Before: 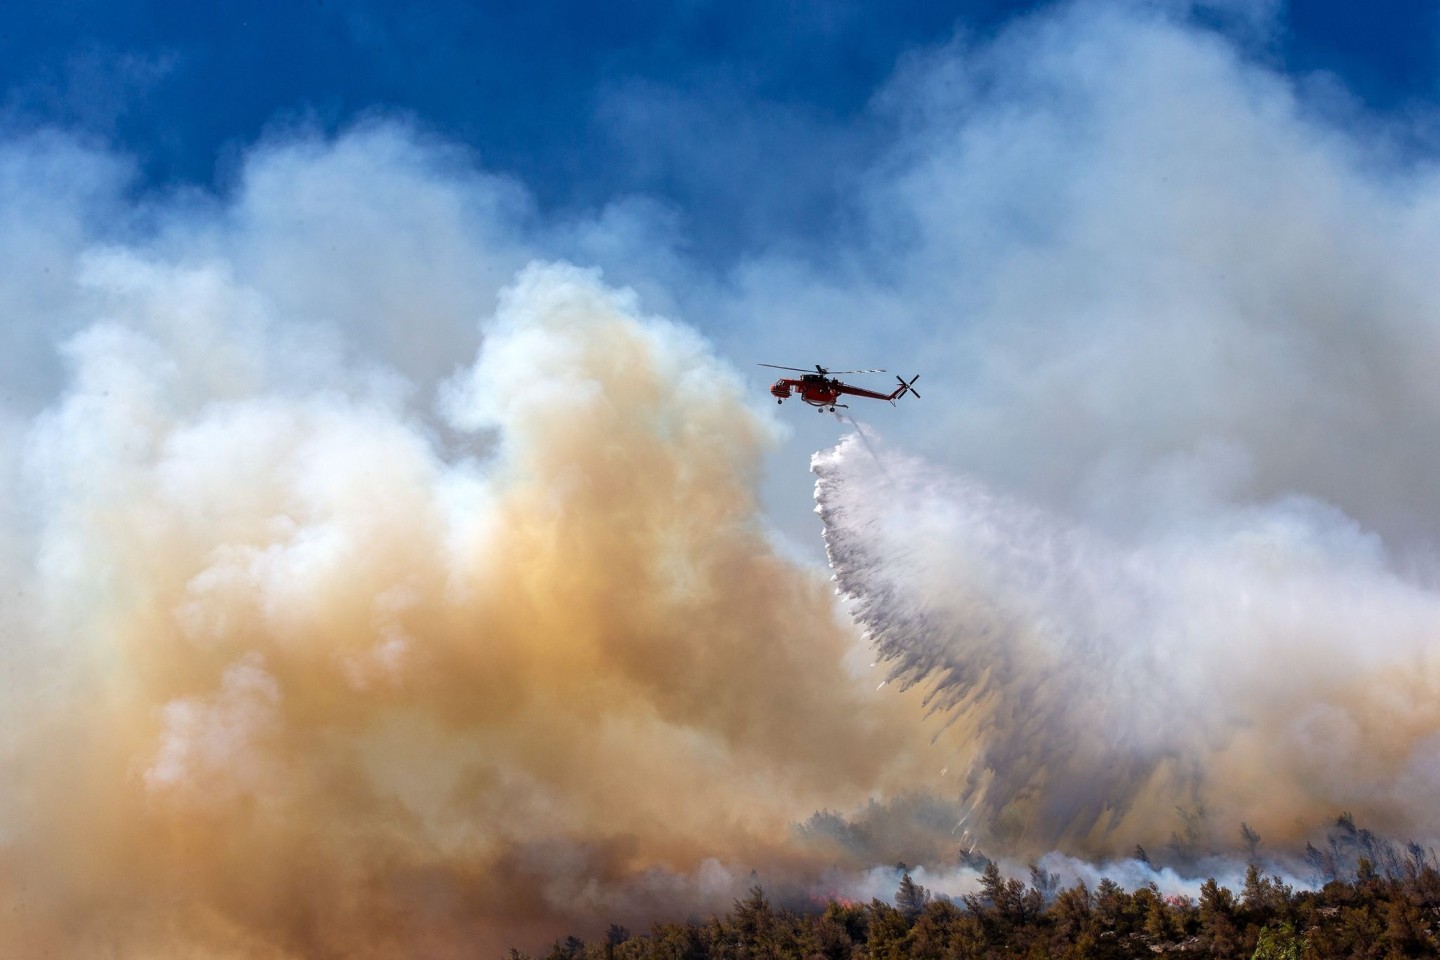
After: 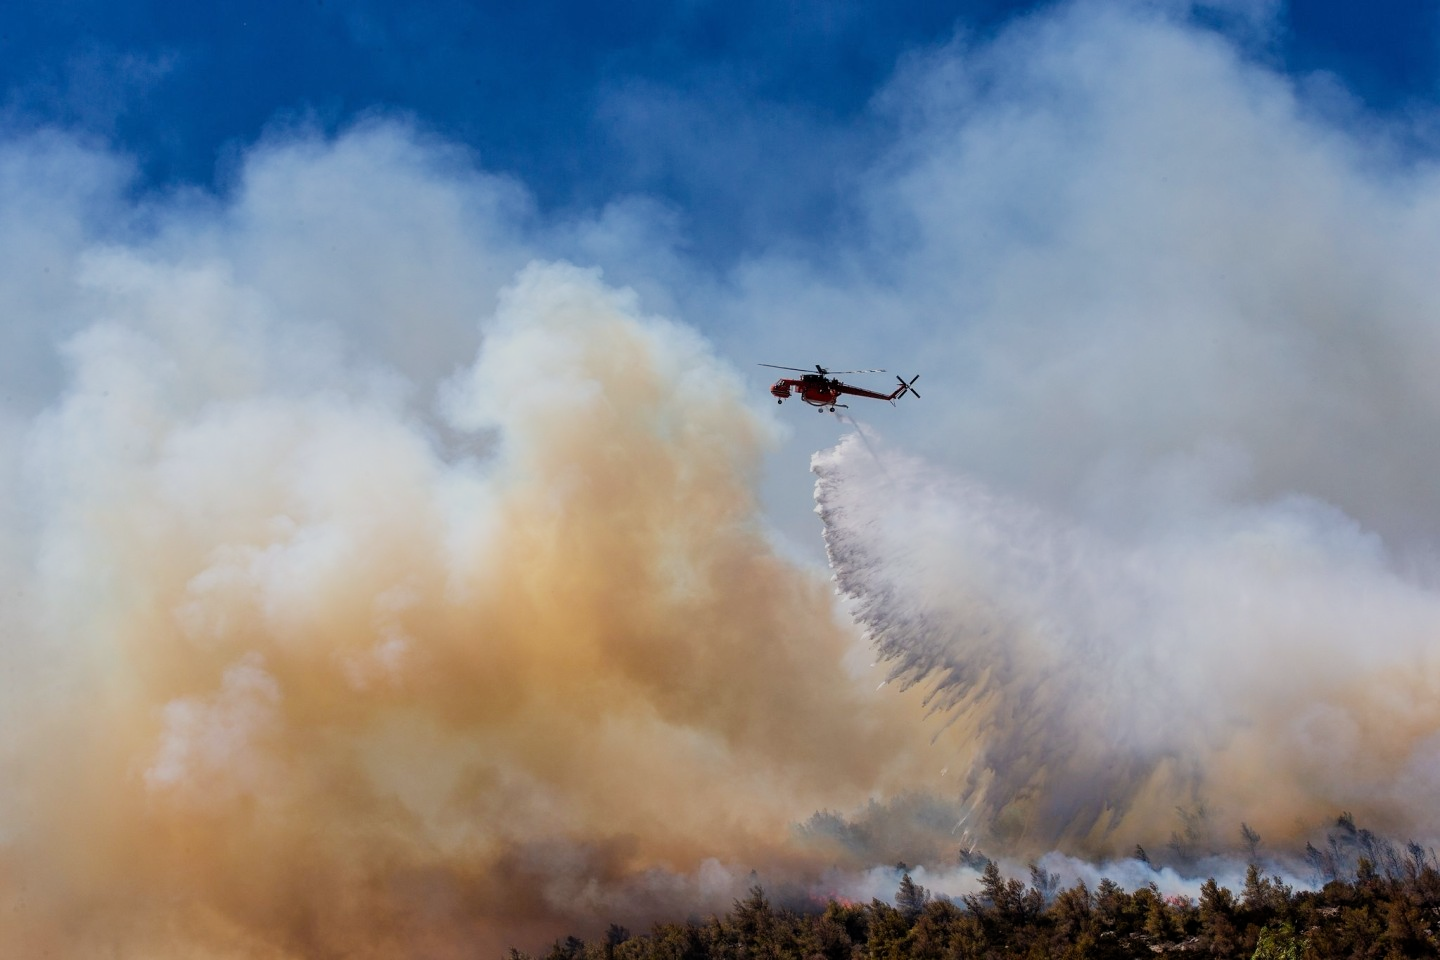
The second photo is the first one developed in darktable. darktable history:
filmic rgb: black relative exposure -7.65 EV, white relative exposure 4.56 EV, threshold 2.96 EV, hardness 3.61, iterations of high-quality reconstruction 0, contrast in shadows safe, enable highlight reconstruction true
